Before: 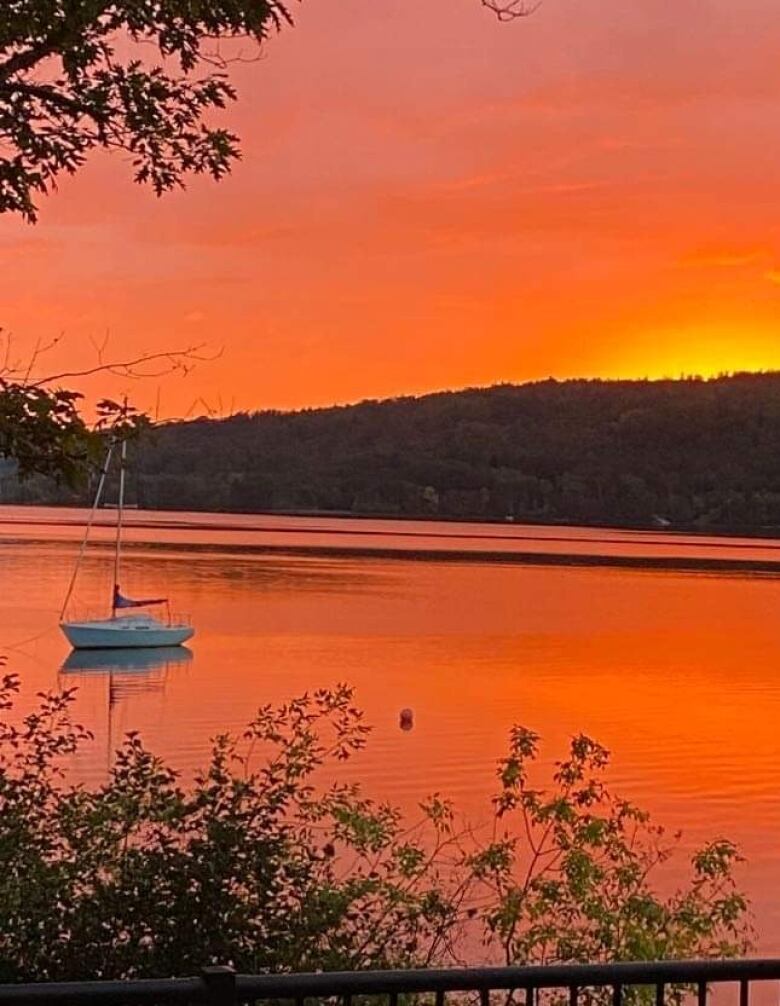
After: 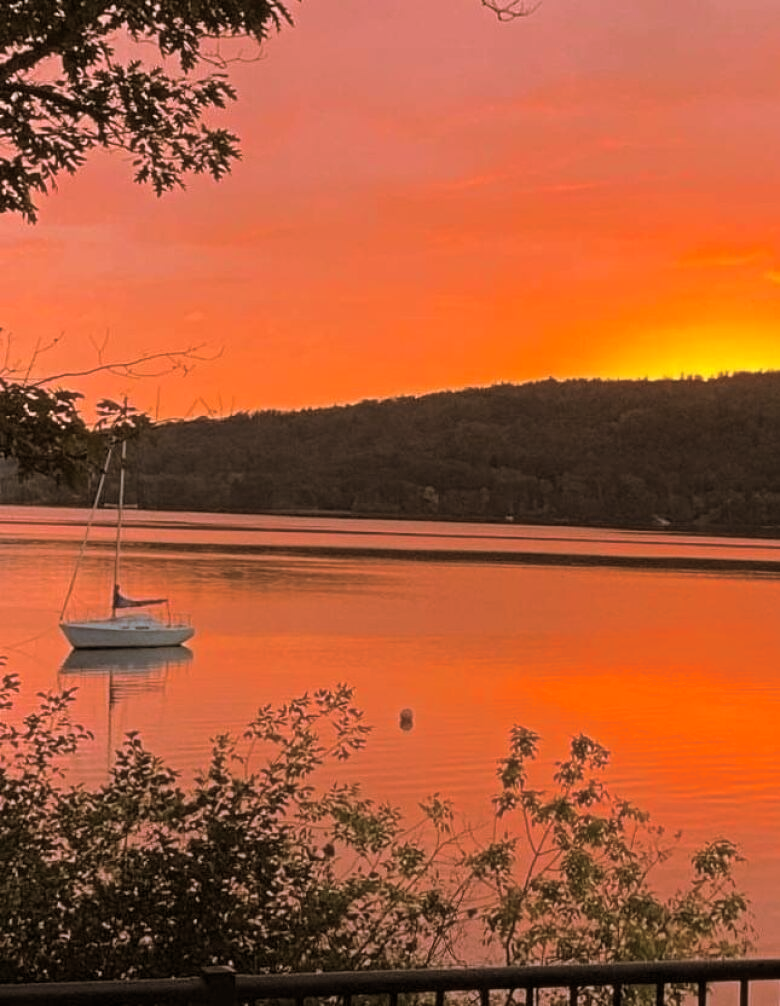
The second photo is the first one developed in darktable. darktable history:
levels: levels [0, 0.492, 0.984]
split-toning: shadows › hue 32.4°, shadows › saturation 0.51, highlights › hue 180°, highlights › saturation 0, balance -60.17, compress 55.19%
